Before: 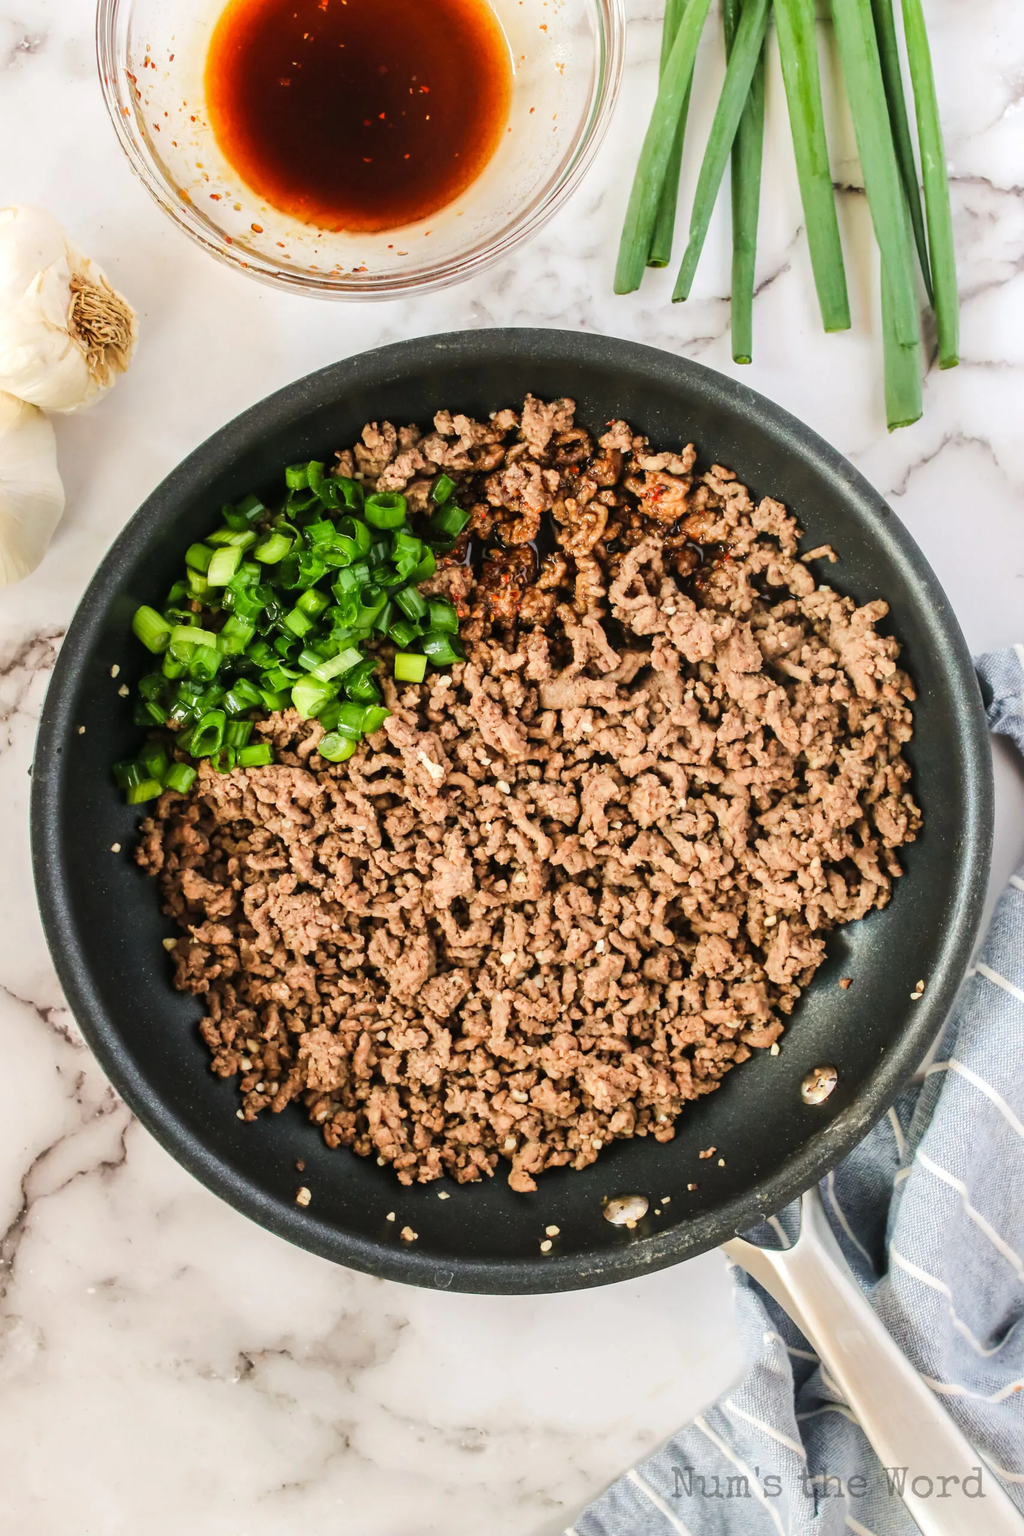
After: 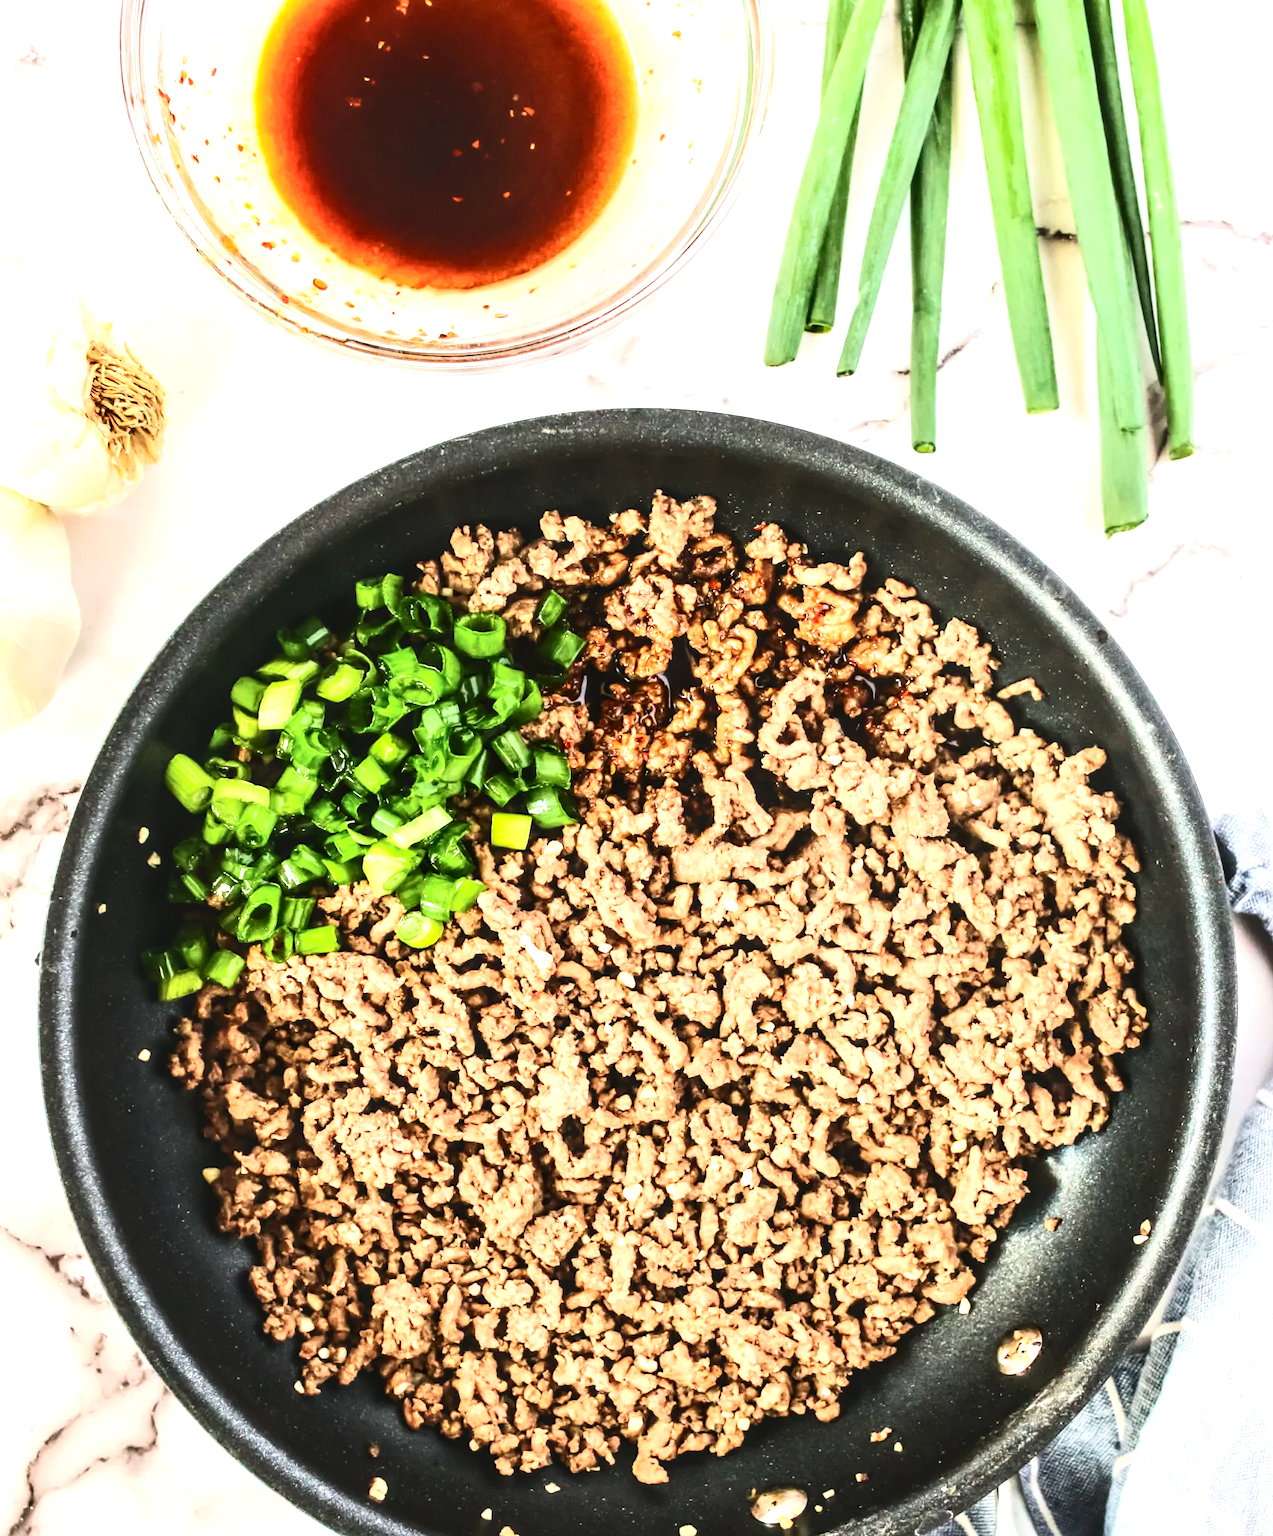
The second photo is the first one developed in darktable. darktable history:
exposure: black level correction 0, exposure 0.701 EV, compensate highlight preservation false
color correction: highlights a* 0.043, highlights b* -0.643
crop: bottom 19.61%
tone equalizer: -8 EV -0.427 EV, -7 EV -0.367 EV, -6 EV -0.323 EV, -5 EV -0.189 EV, -3 EV 0.192 EV, -2 EV 0.324 EV, -1 EV 0.381 EV, +0 EV 0.408 EV, edges refinement/feathering 500, mask exposure compensation -1.57 EV, preserve details no
contrast brightness saturation: contrast 0.276
local contrast: on, module defaults
